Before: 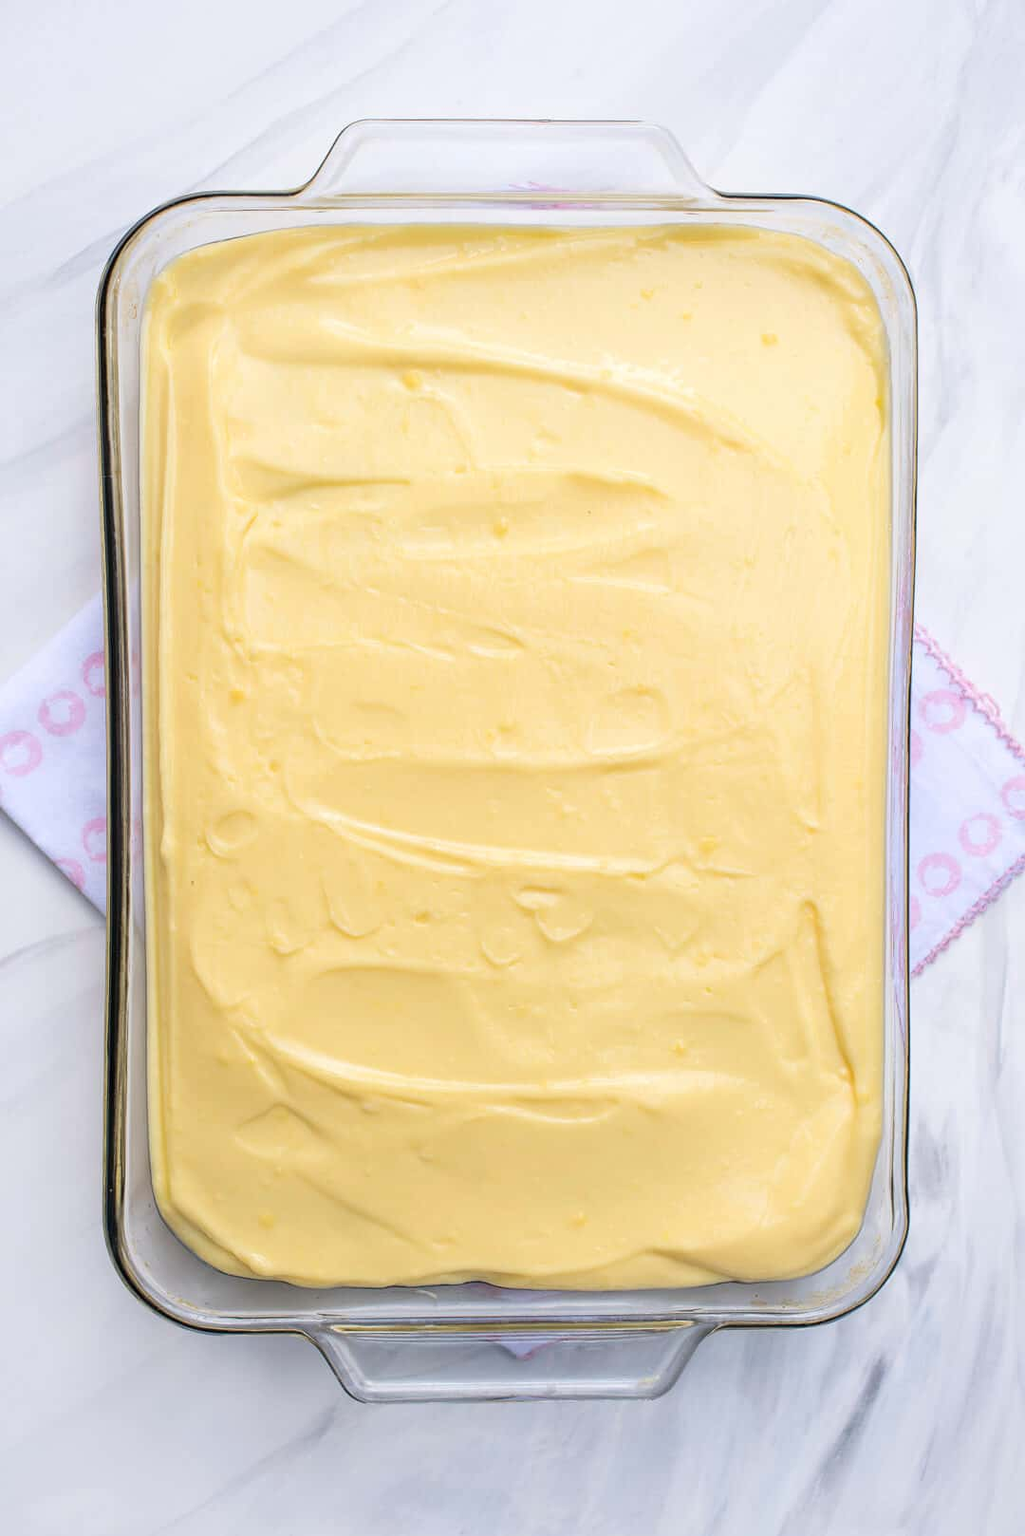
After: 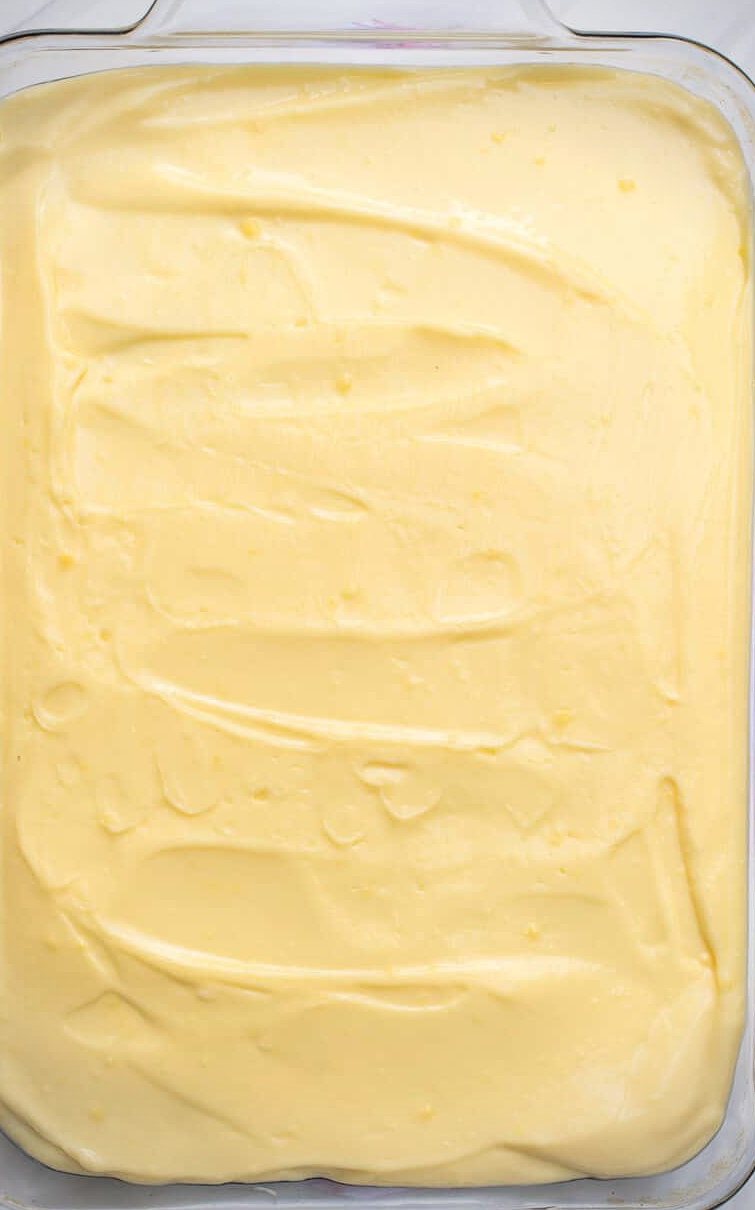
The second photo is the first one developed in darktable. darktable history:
vignetting: fall-off radius 60.92%
crop and rotate: left 17.046%, top 10.659%, right 12.989%, bottom 14.553%
